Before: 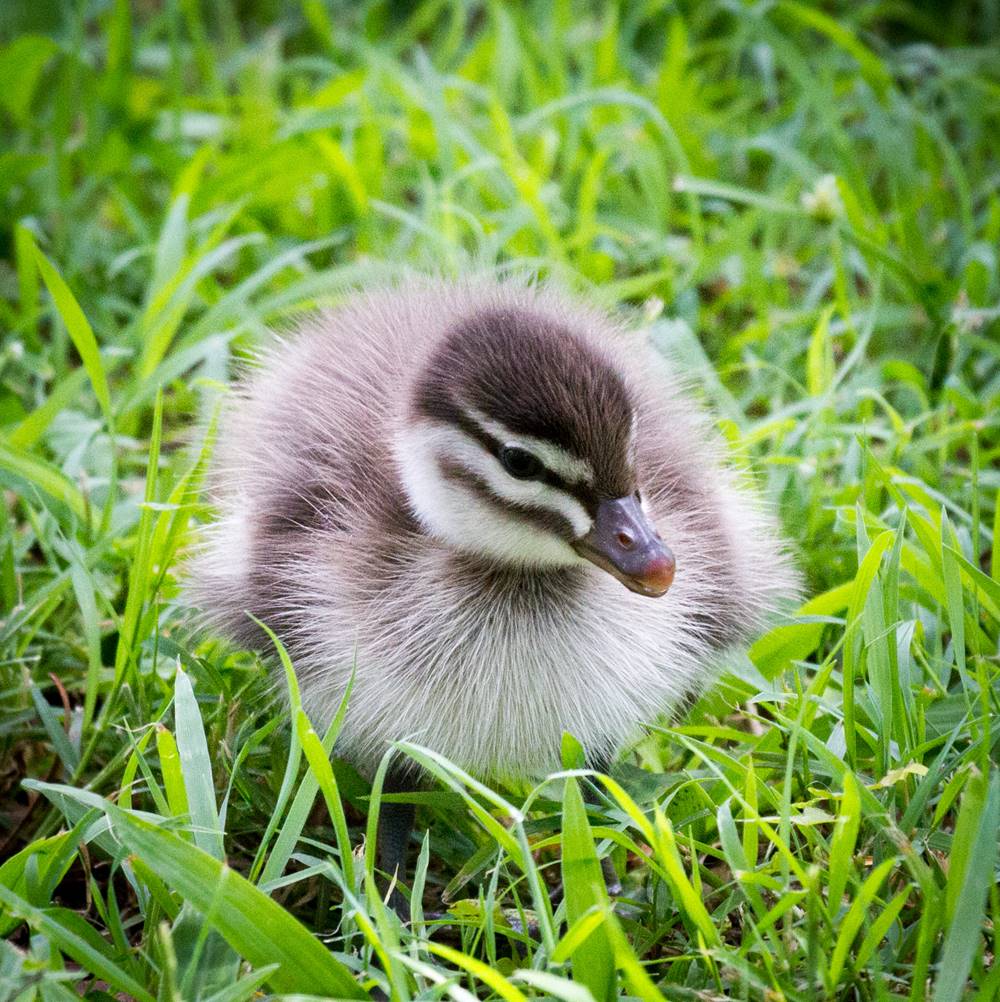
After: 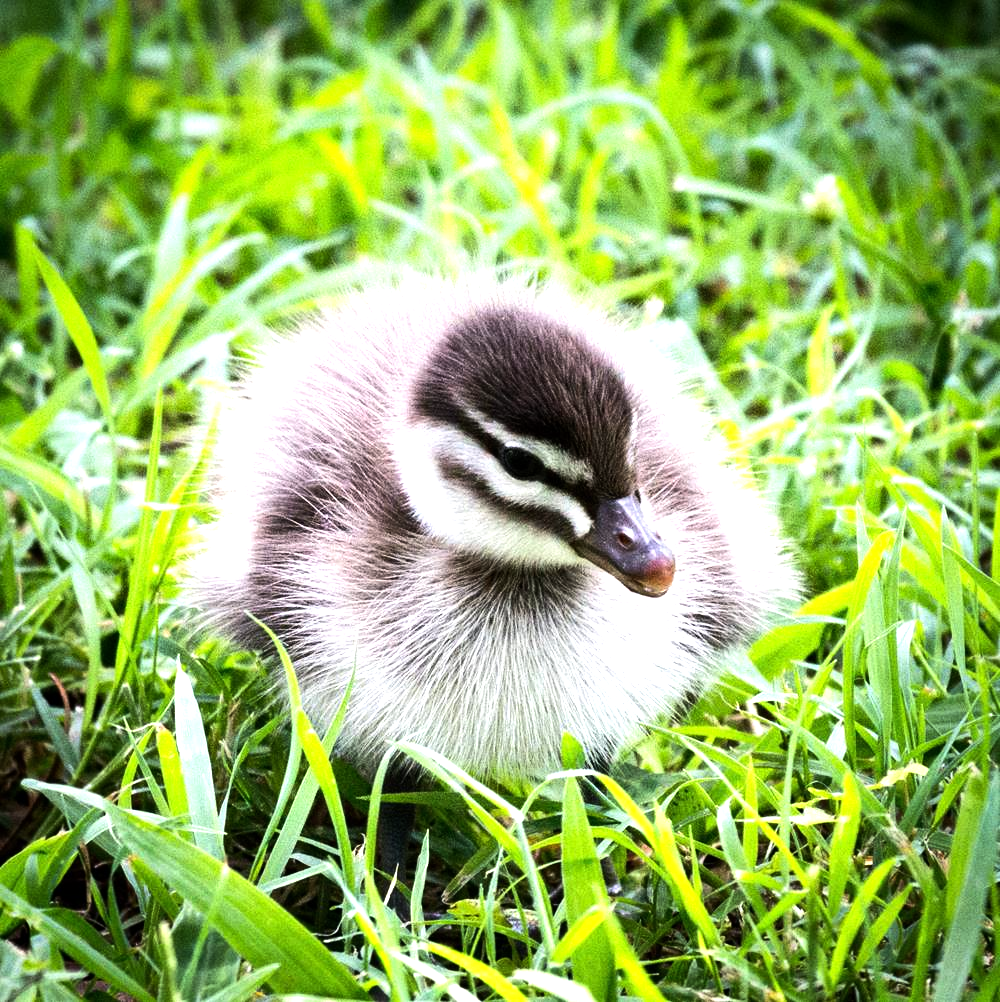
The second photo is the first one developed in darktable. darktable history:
exposure: compensate exposure bias true, compensate highlight preservation false
tone equalizer: -8 EV -1.1 EV, -7 EV -1.02 EV, -6 EV -0.853 EV, -5 EV -0.616 EV, -3 EV 0.558 EV, -2 EV 0.874 EV, -1 EV 0.987 EV, +0 EV 1.07 EV, edges refinement/feathering 500, mask exposure compensation -1.57 EV, preserve details no
